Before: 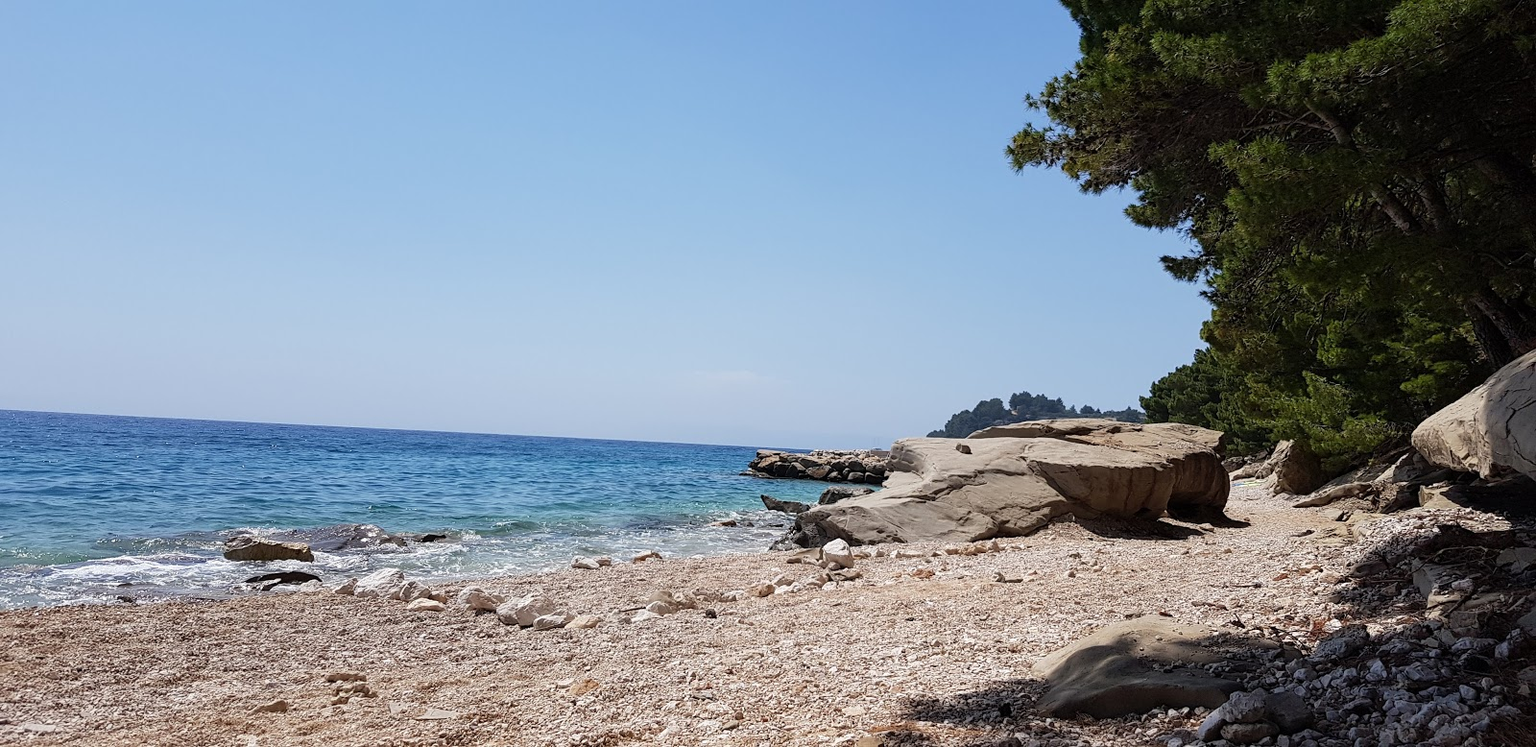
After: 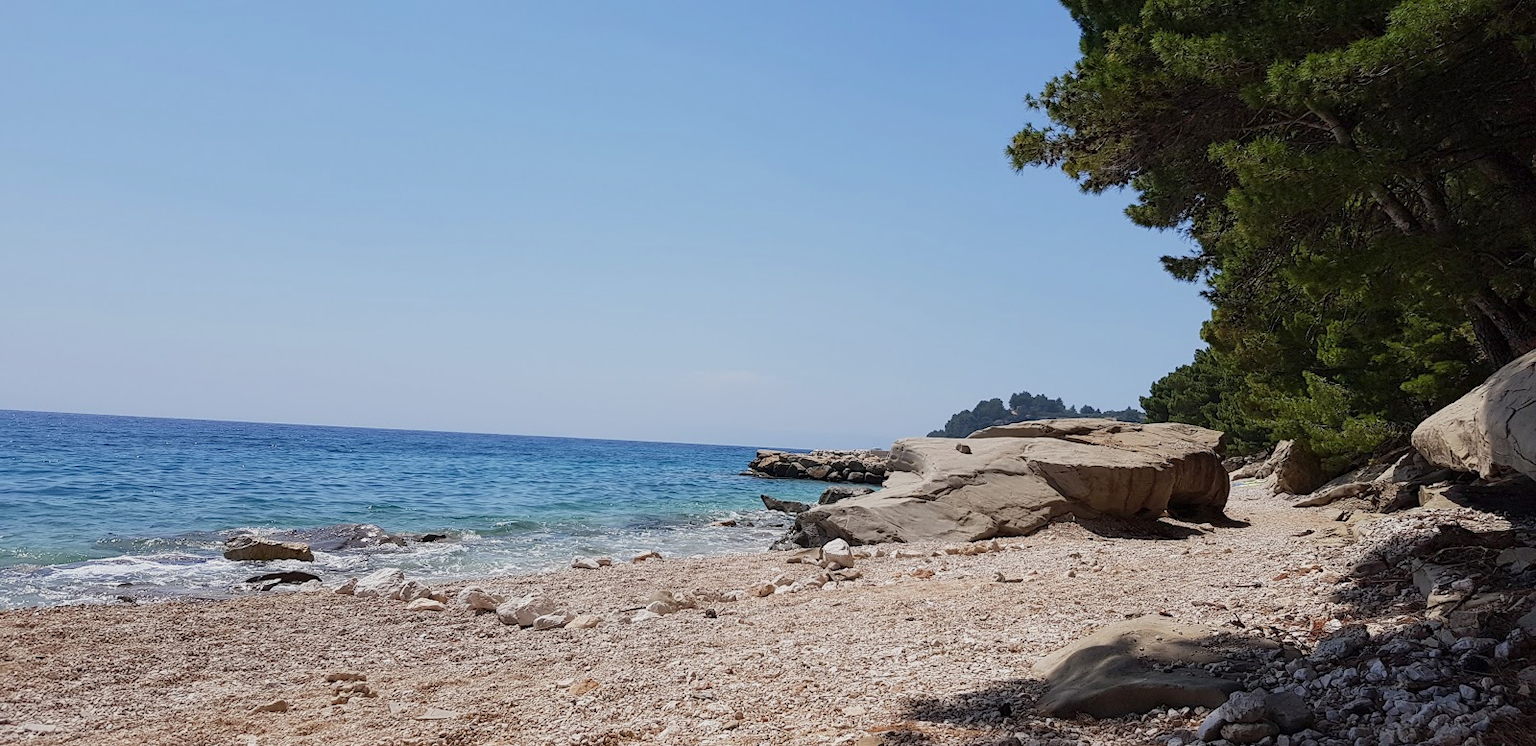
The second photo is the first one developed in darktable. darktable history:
contrast brightness saturation: contrast 0.05
color balance rgb: perceptual saturation grading › global saturation -0.31%, global vibrance -8%, contrast -13%, saturation formula JzAzBz (2021)
tone equalizer: on, module defaults
